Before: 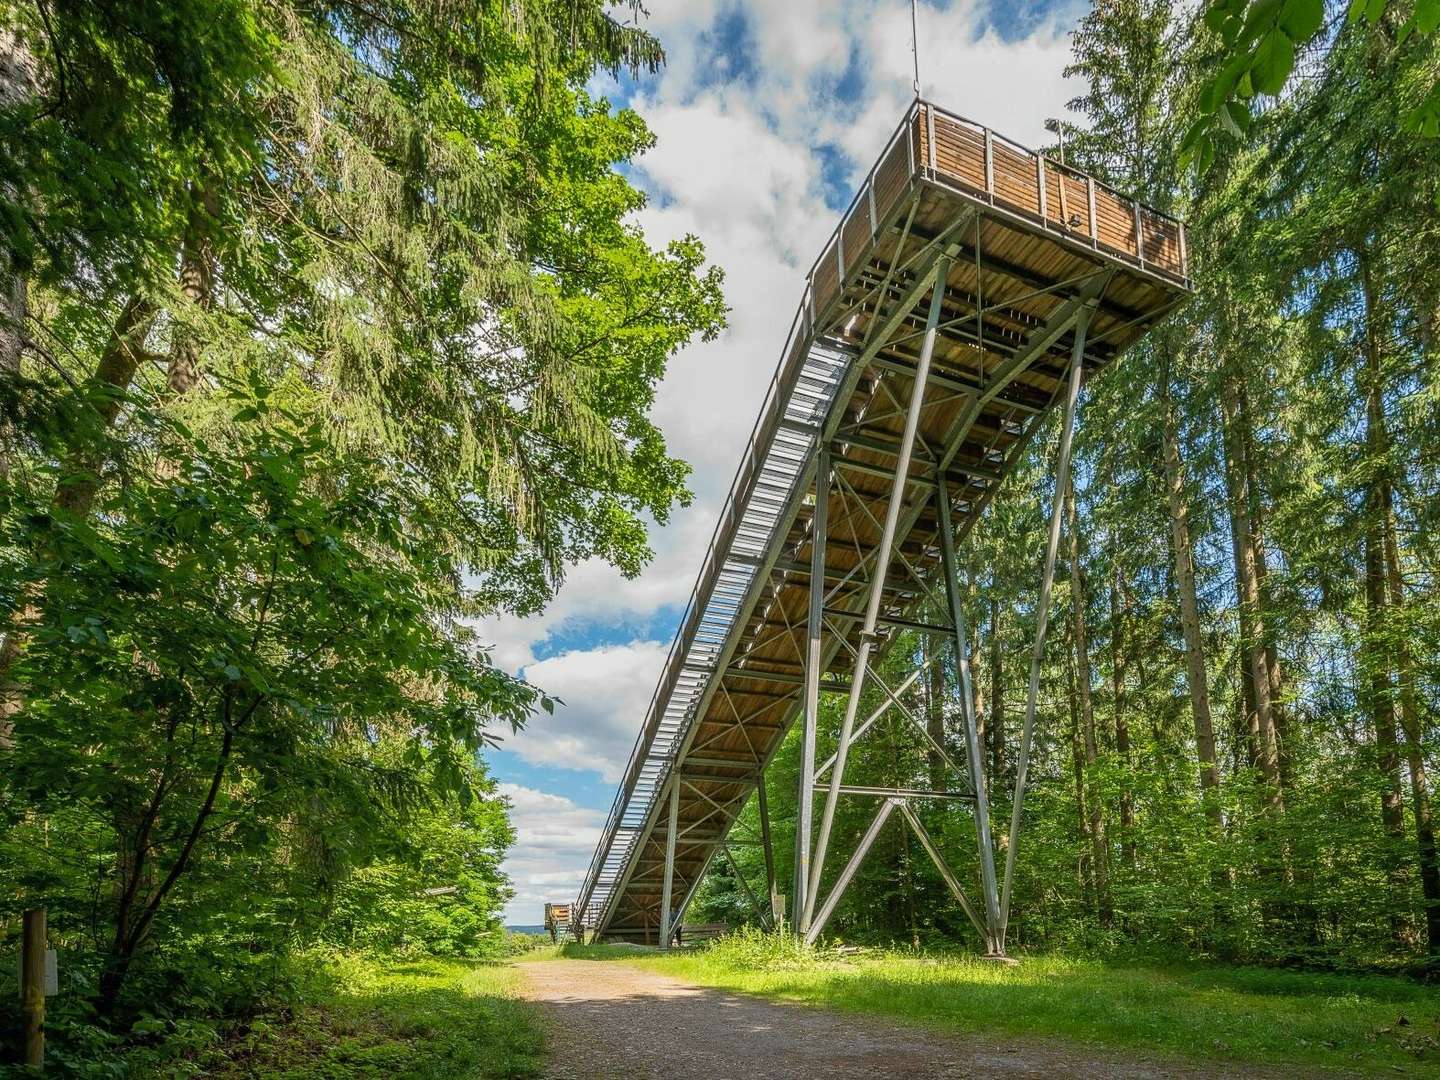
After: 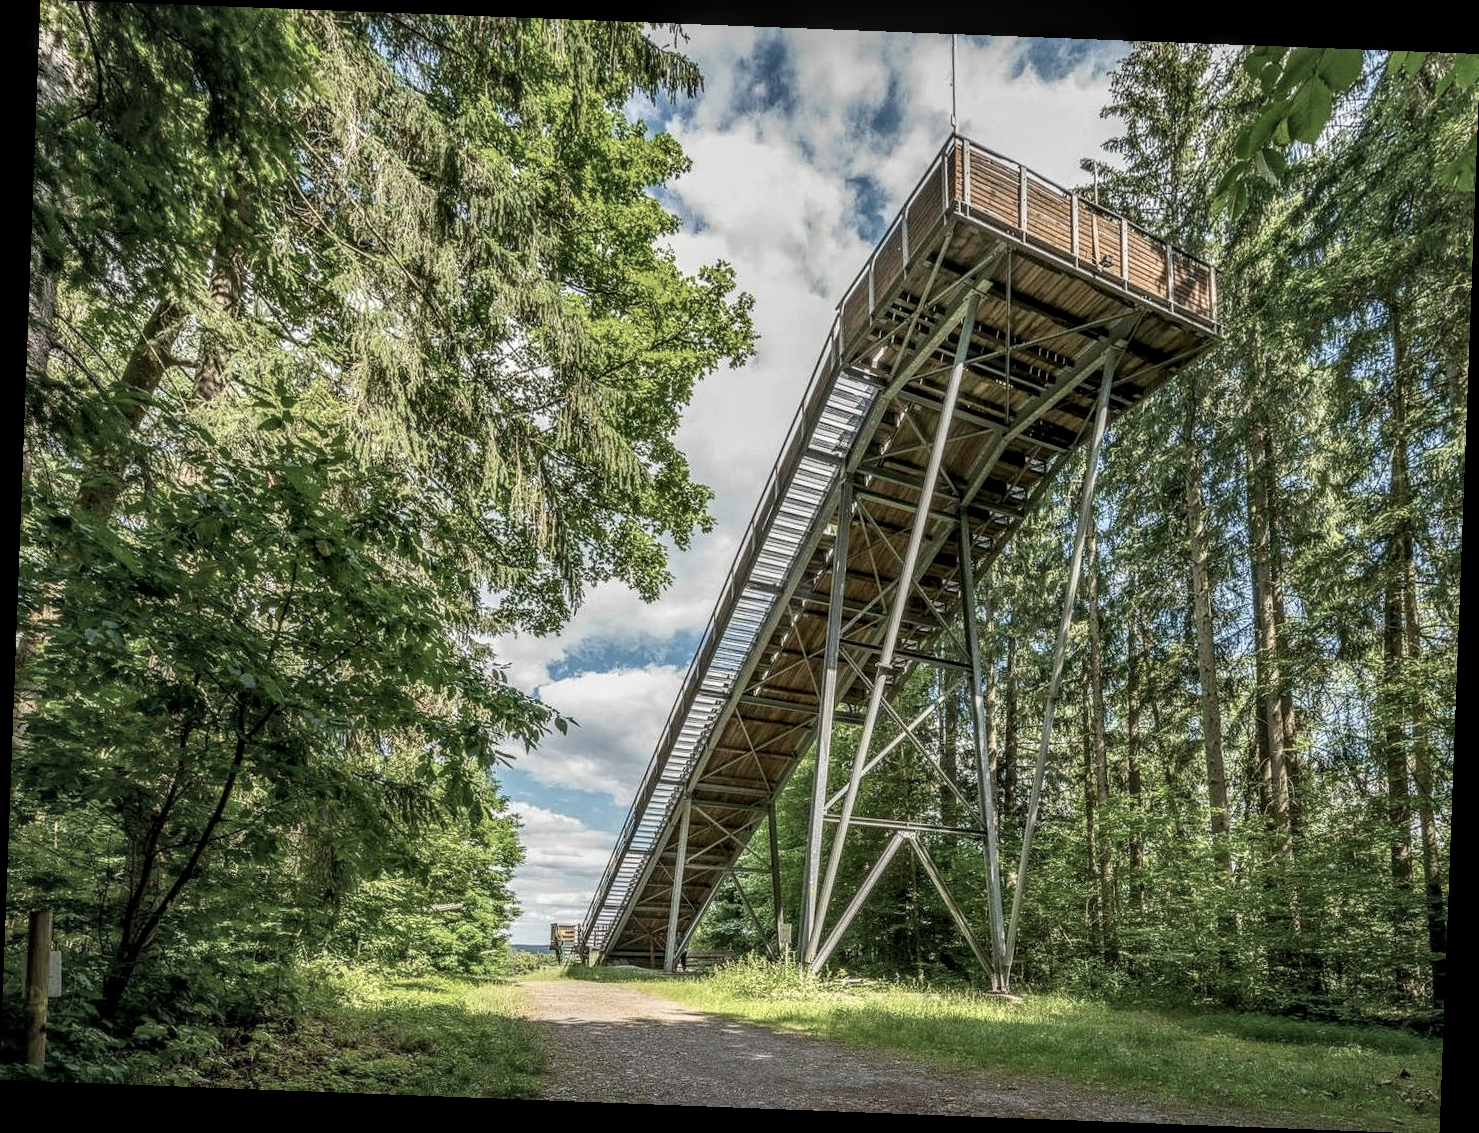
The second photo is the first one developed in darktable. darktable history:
rotate and perspective: rotation 2.17°, automatic cropping off
shadows and highlights: shadows 25, highlights -25
exposure: exposure -0.05 EV
white balance: emerald 1
contrast brightness saturation: contrast 0.1, saturation -0.36
local contrast: highlights 61%, detail 143%, midtone range 0.428
